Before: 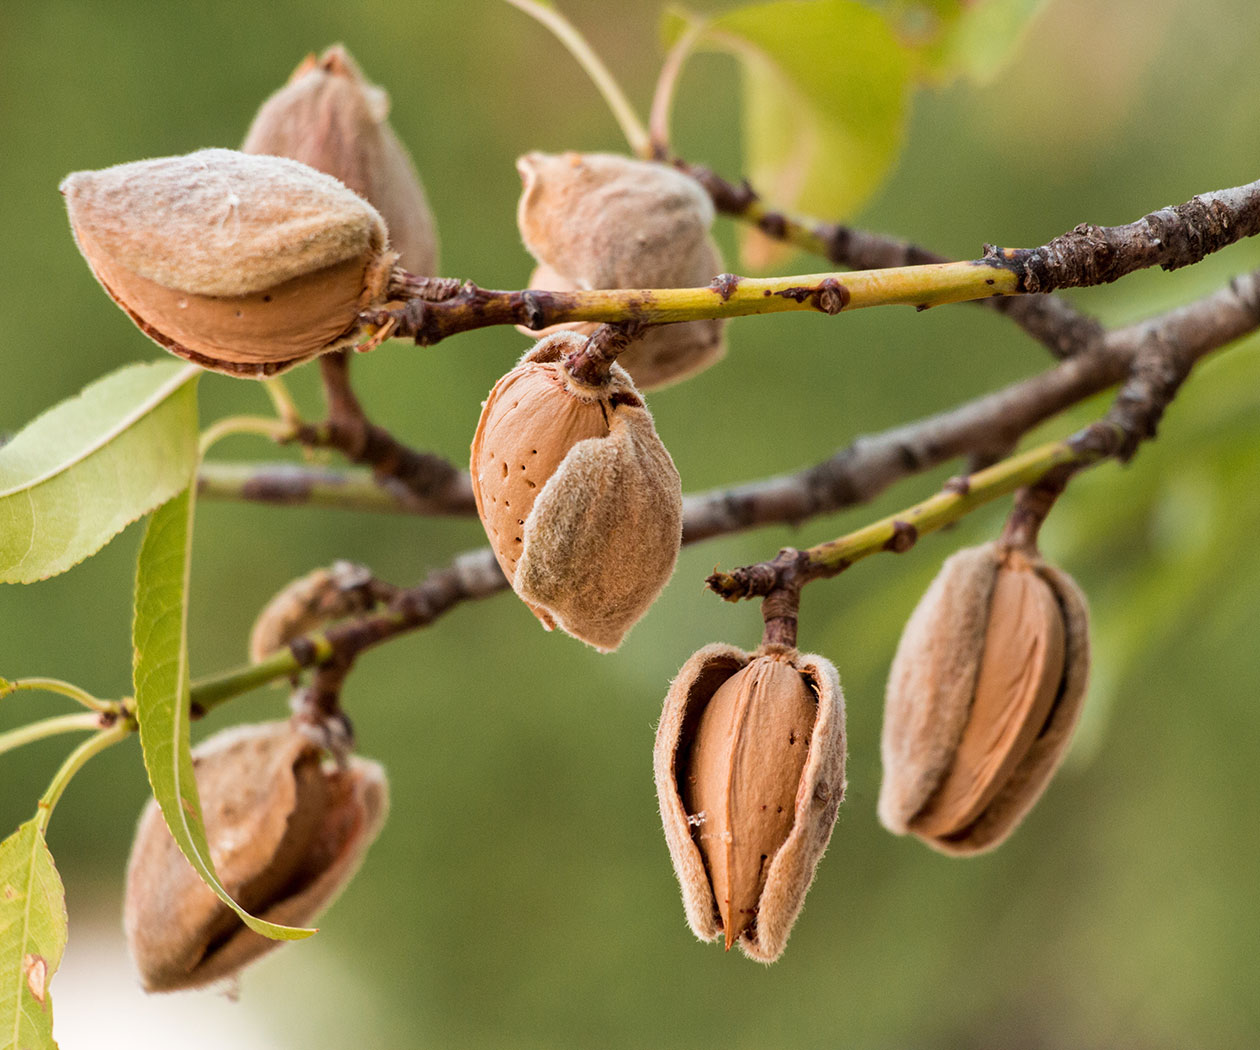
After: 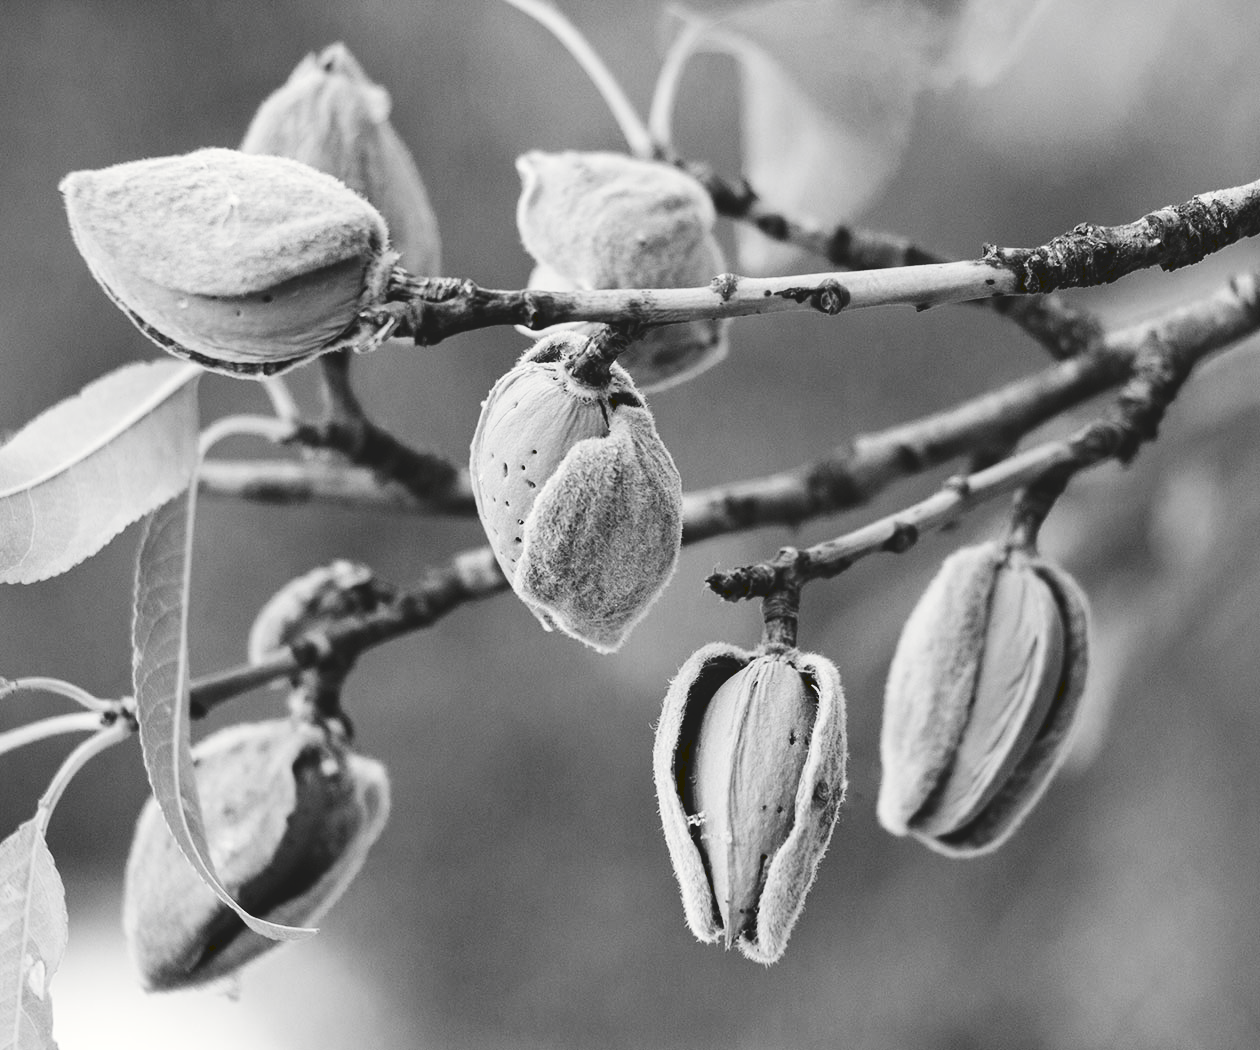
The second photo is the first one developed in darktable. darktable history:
tone curve: curves: ch0 [(0, 0) (0.003, 0.108) (0.011, 0.108) (0.025, 0.108) (0.044, 0.113) (0.069, 0.113) (0.1, 0.121) (0.136, 0.136) (0.177, 0.16) (0.224, 0.192) (0.277, 0.246) (0.335, 0.324) (0.399, 0.419) (0.468, 0.518) (0.543, 0.622) (0.623, 0.721) (0.709, 0.815) (0.801, 0.893) (0.898, 0.949) (1, 1)], preserve colors none
color look up table: target L [84.2, 87.41, 80.24, 80.97, 75.88, 49.64, 63.22, 64.23, 69.61, 40.18, 53.98, 48.04, 45.36, 30.01, 20.79, 2.742, 200.91, 88.12, 84.2, 67, 65.49, 64.74, 63.98, 56.58, 67, 53.5, 30.59, 22.16, 87.05, 84.2, 68.99, 63.98, 78.43, 72.58, 78.8, 58.12, 43.73, 31.74, 31.46, 27.53, 31.46, 100, 88.12, 89.53, 78.43, 84.56, 58.12, 46.7, 52.41], target a [0, -0.001, -0.001, -0.002, -0.001, 0.001, 0, 0.001, 0, 0.001 ×5, 0, -0.307, 0, -0.003, 0 ×5, 0.001, 0, 0.001, 0.001, 0, 0, 0, 0.001, 0, 0, 0, -0.001, 0.001 ×4, 0, 0.001, -0.286, -0.003, -0.002, 0, -0.001, 0.001, 0.001, 0], target b [0.002, 0.002, 0.003, 0.025, 0.003, -0.004, 0.002, -0.004, 0.003, -0.004, -0.005, -0.004, -0.004, -0.004, 0.006, 3.782, -0.001, 0.025, 0.002, 0.002, 0.002, -0.004, 0.002, -0.004, 0.002, -0.005, -0.004, -0.001, 0.001, 0.002, -0.004, 0.002, 0.002, 0.002, 0.003, -0.004 ×4, -0.001, -0.004, 3.598, 0.025, 0.025, 0.002, 0.002, -0.004, -0.004, 0.002], num patches 49
